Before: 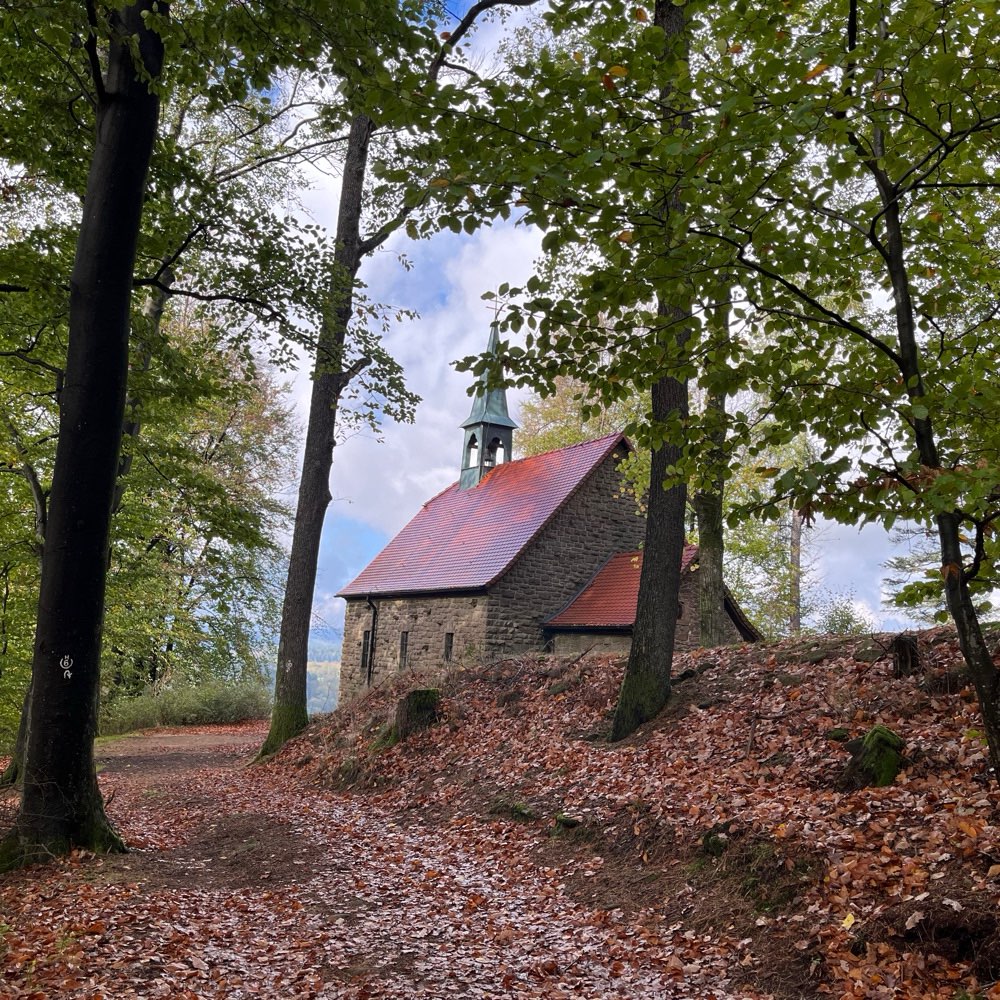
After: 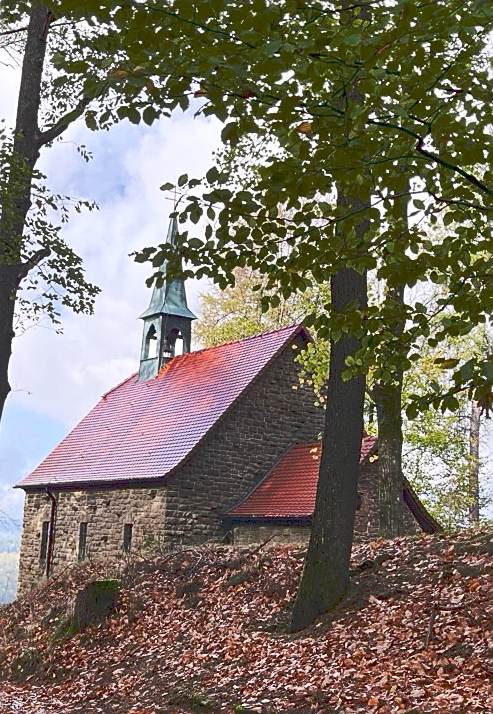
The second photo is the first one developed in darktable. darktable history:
crop: left 32.152%, top 10.983%, right 18.501%, bottom 17.572%
sharpen: on, module defaults
contrast brightness saturation: contrast 0.291
shadows and highlights: on, module defaults
tone curve: curves: ch0 [(0, 0) (0.003, 0.117) (0.011, 0.125) (0.025, 0.133) (0.044, 0.144) (0.069, 0.152) (0.1, 0.167) (0.136, 0.186) (0.177, 0.21) (0.224, 0.244) (0.277, 0.295) (0.335, 0.357) (0.399, 0.445) (0.468, 0.531) (0.543, 0.629) (0.623, 0.716) (0.709, 0.803) (0.801, 0.876) (0.898, 0.939) (1, 1)], preserve colors none
